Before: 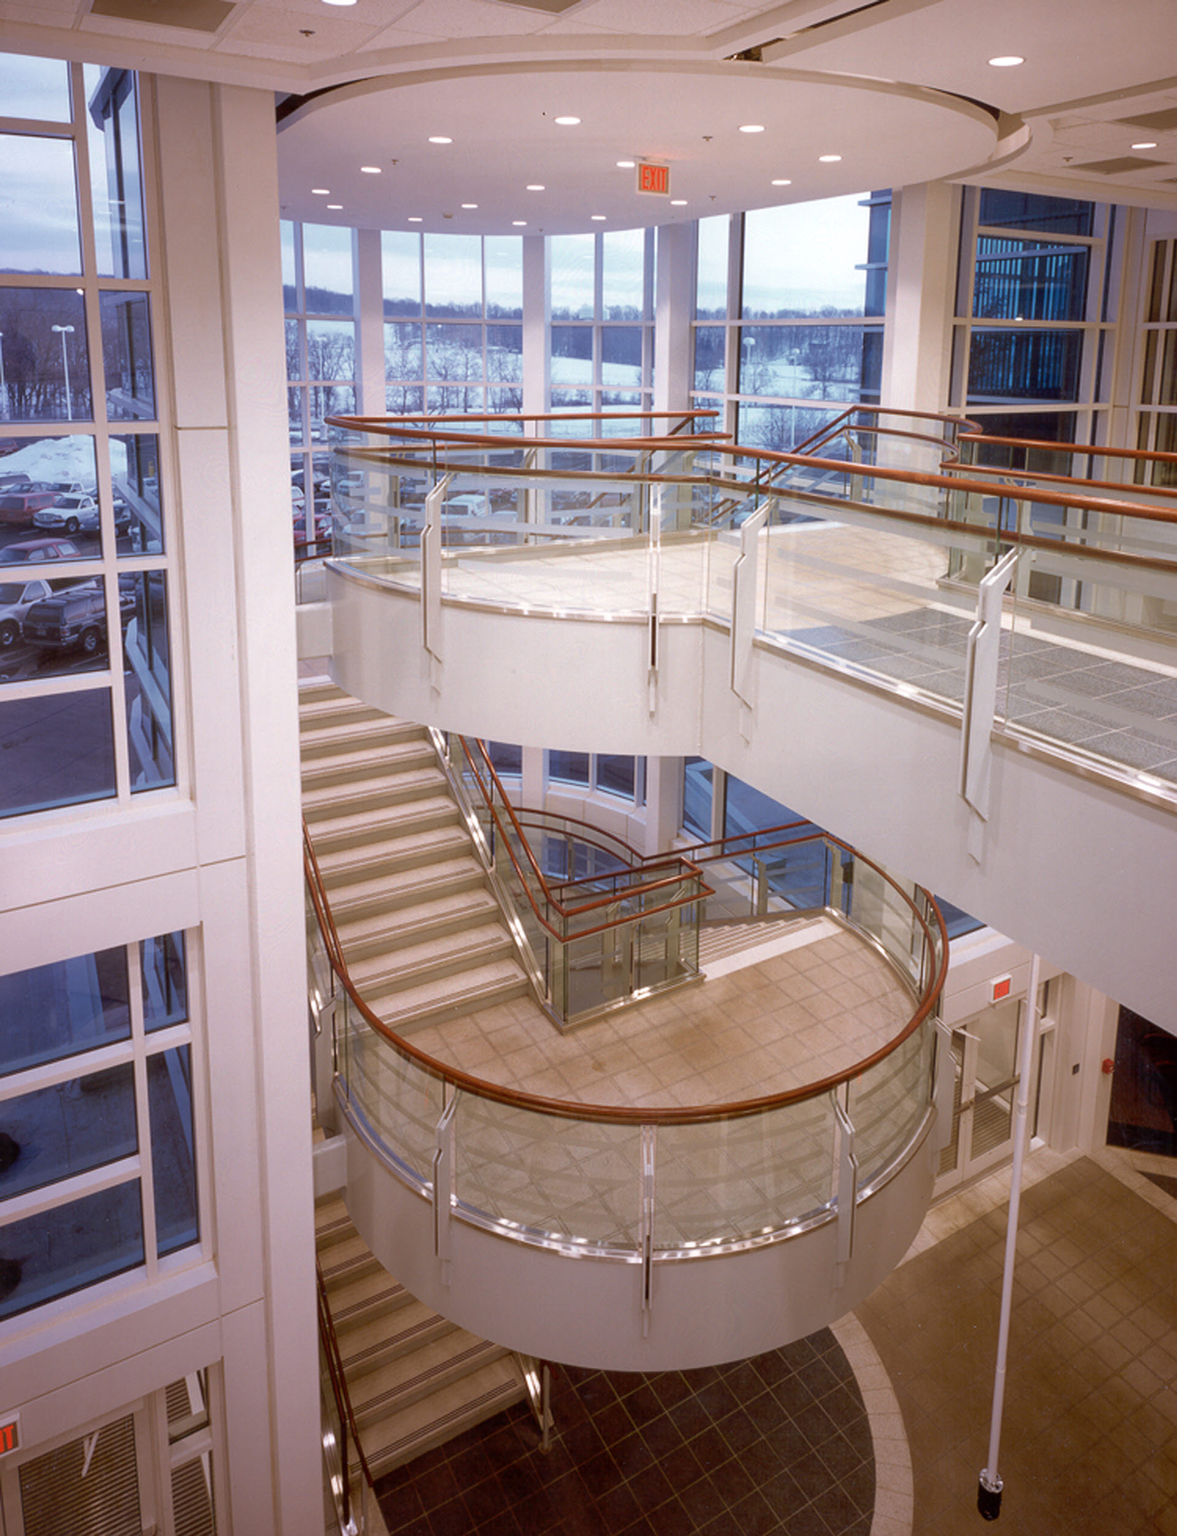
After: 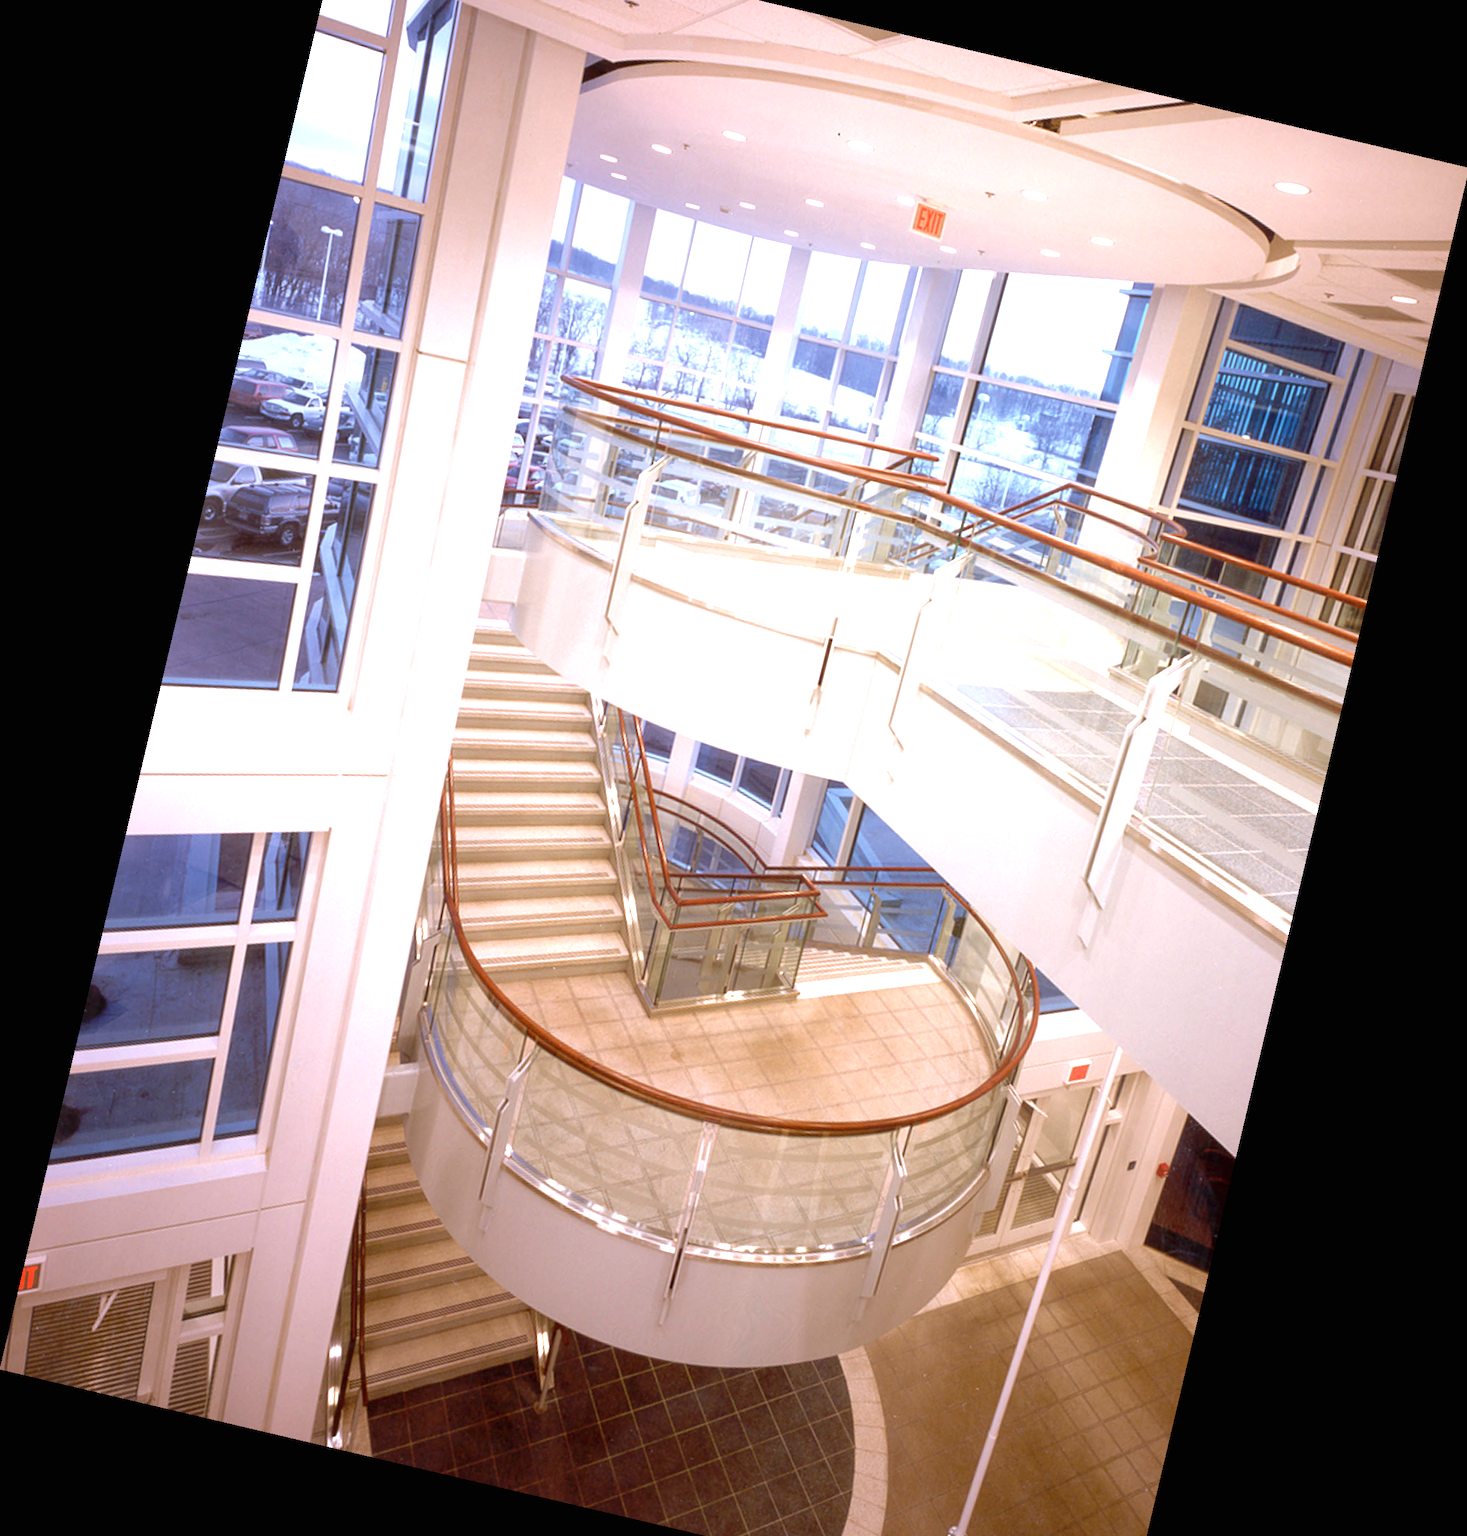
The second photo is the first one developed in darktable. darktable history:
rotate and perspective: rotation 13.27°, automatic cropping off
exposure: black level correction 0, exposure 1.1 EV, compensate exposure bias true, compensate highlight preservation false
crop and rotate: top 5.609%, bottom 5.609%
